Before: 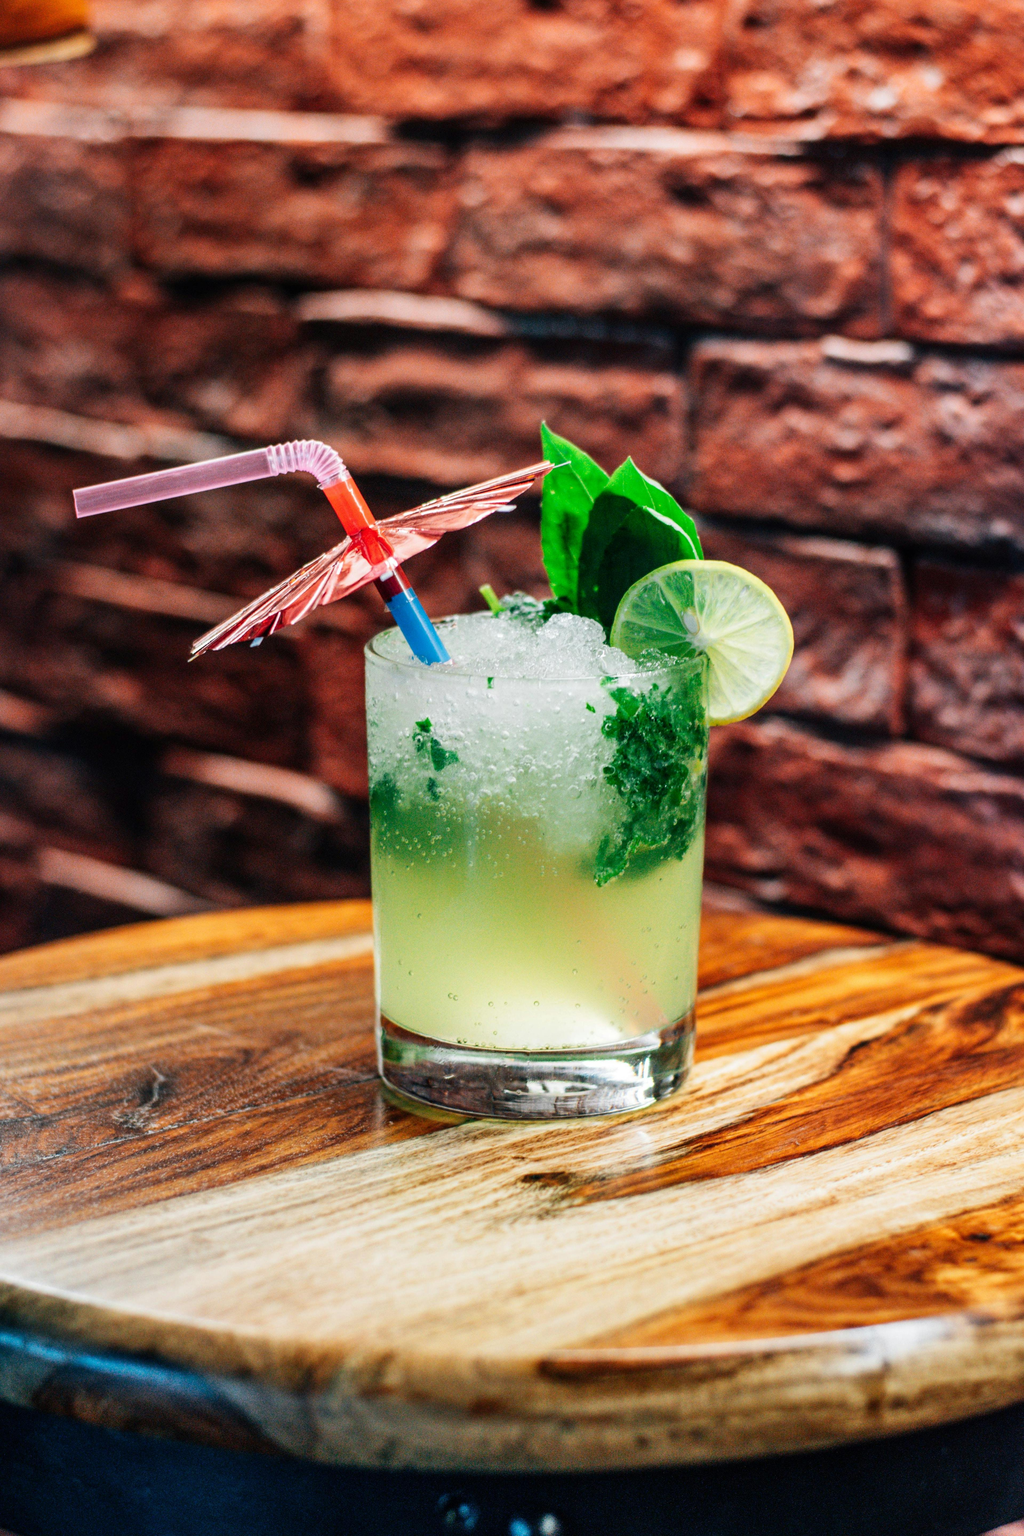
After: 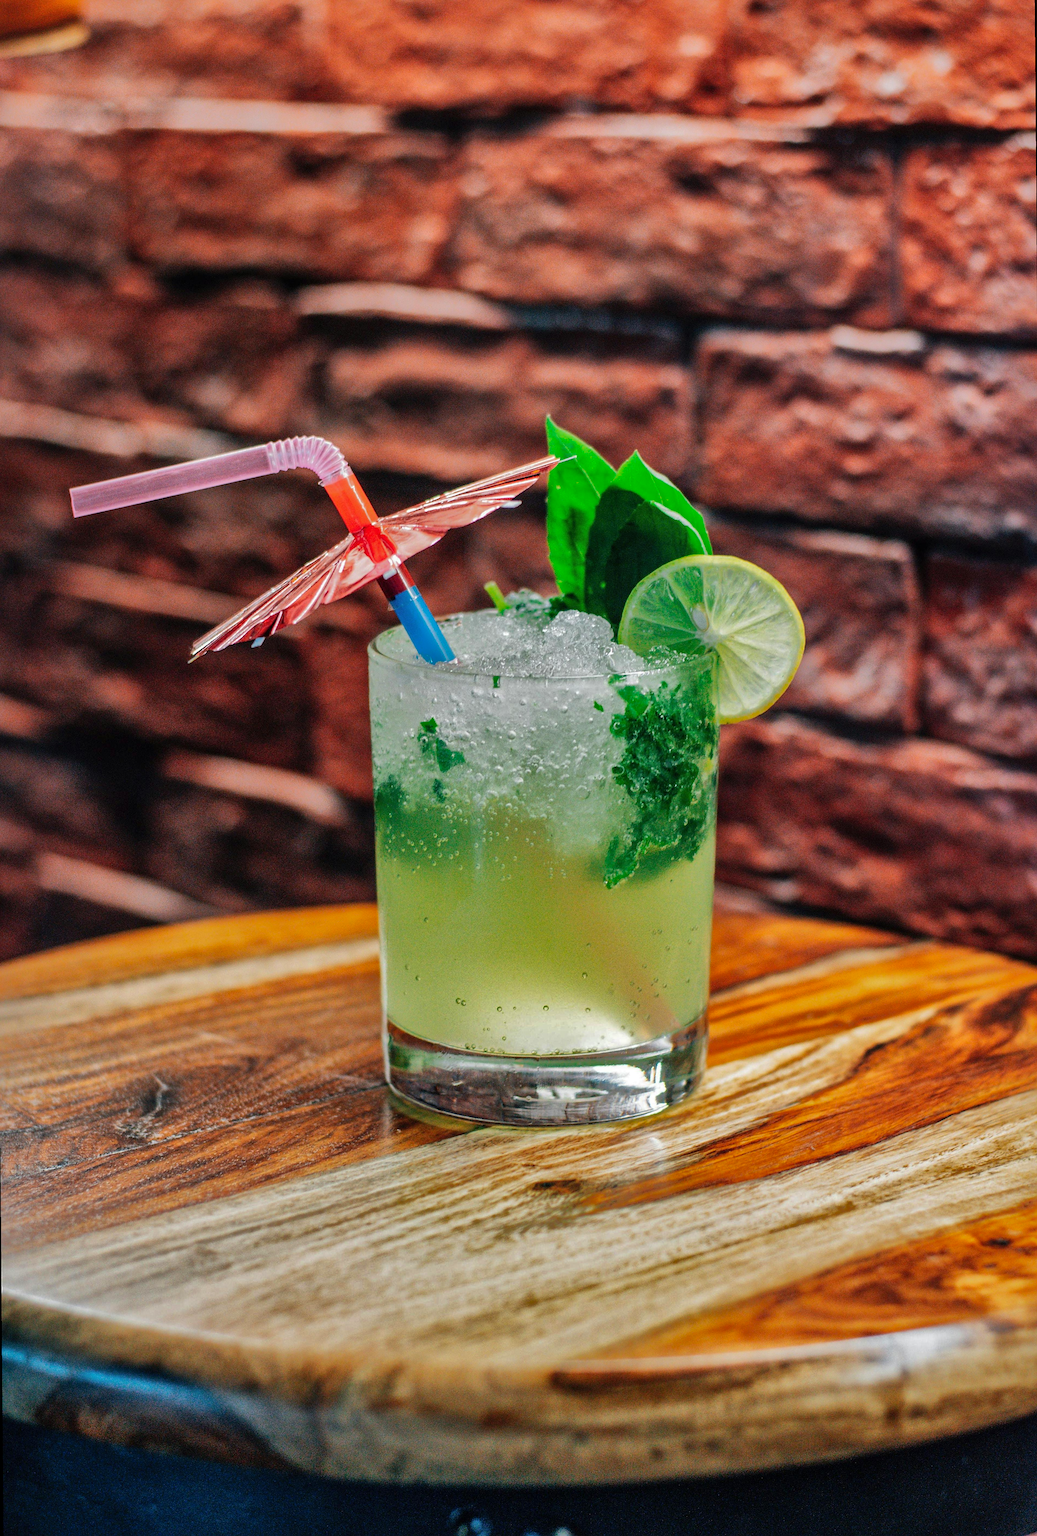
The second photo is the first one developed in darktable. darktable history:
rotate and perspective: rotation -0.45°, automatic cropping original format, crop left 0.008, crop right 0.992, crop top 0.012, crop bottom 0.988
shadows and highlights: shadows 38.43, highlights -74.54
sharpen: on, module defaults
